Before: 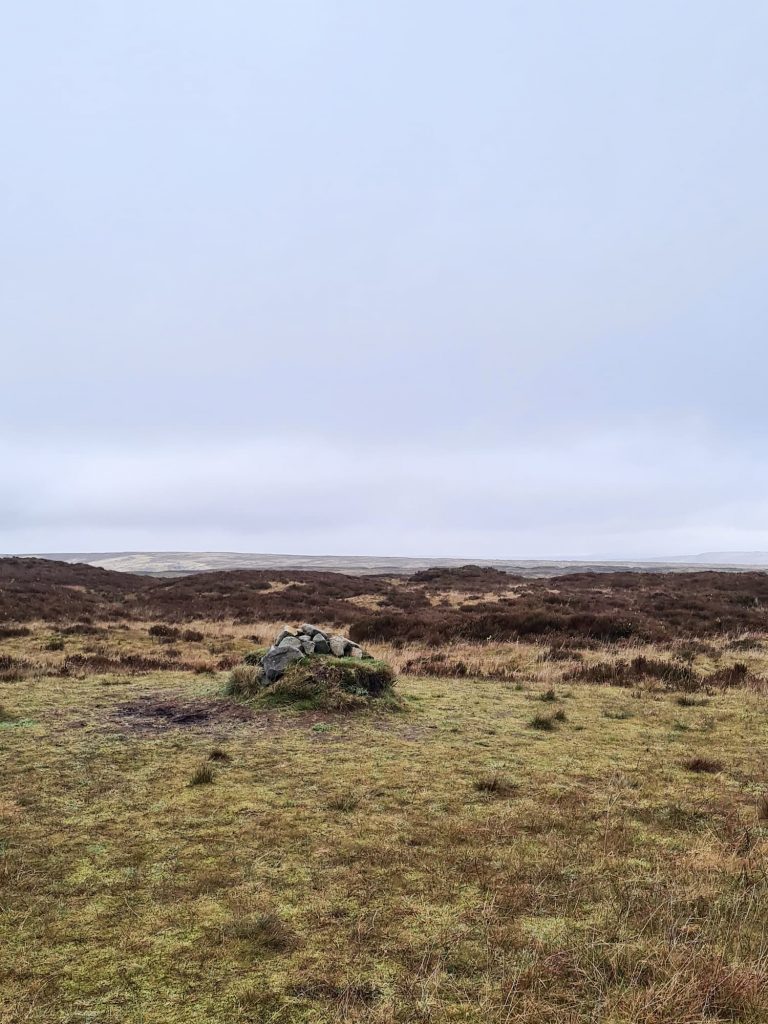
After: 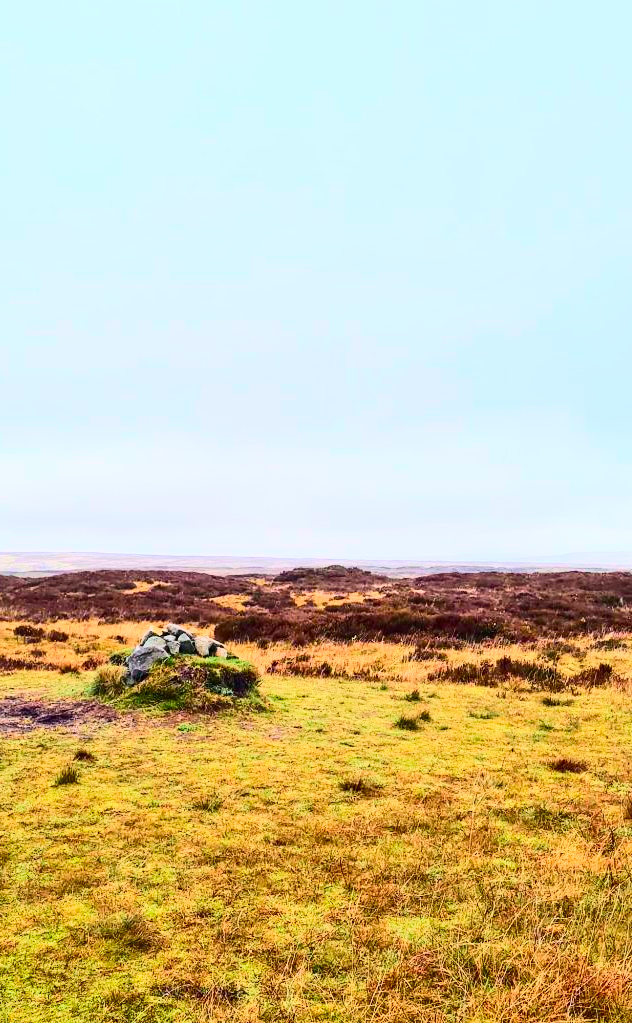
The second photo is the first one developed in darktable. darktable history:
crop: left 17.582%, bottom 0.031%
color balance rgb: perceptual saturation grading › global saturation 25%, perceptual brilliance grading › mid-tones 10%, perceptual brilliance grading › shadows 15%, global vibrance 20%
tone curve: curves: ch0 [(0, 0) (0.126, 0.061) (0.338, 0.285) (0.494, 0.518) (0.703, 0.762) (1, 1)]; ch1 [(0, 0) (0.389, 0.313) (0.457, 0.442) (0.5, 0.501) (0.55, 0.578) (1, 1)]; ch2 [(0, 0) (0.44, 0.424) (0.501, 0.499) (0.557, 0.564) (0.613, 0.67) (0.707, 0.746) (1, 1)], color space Lab, independent channels, preserve colors none
contrast brightness saturation: contrast 0.24, brightness 0.26, saturation 0.39
